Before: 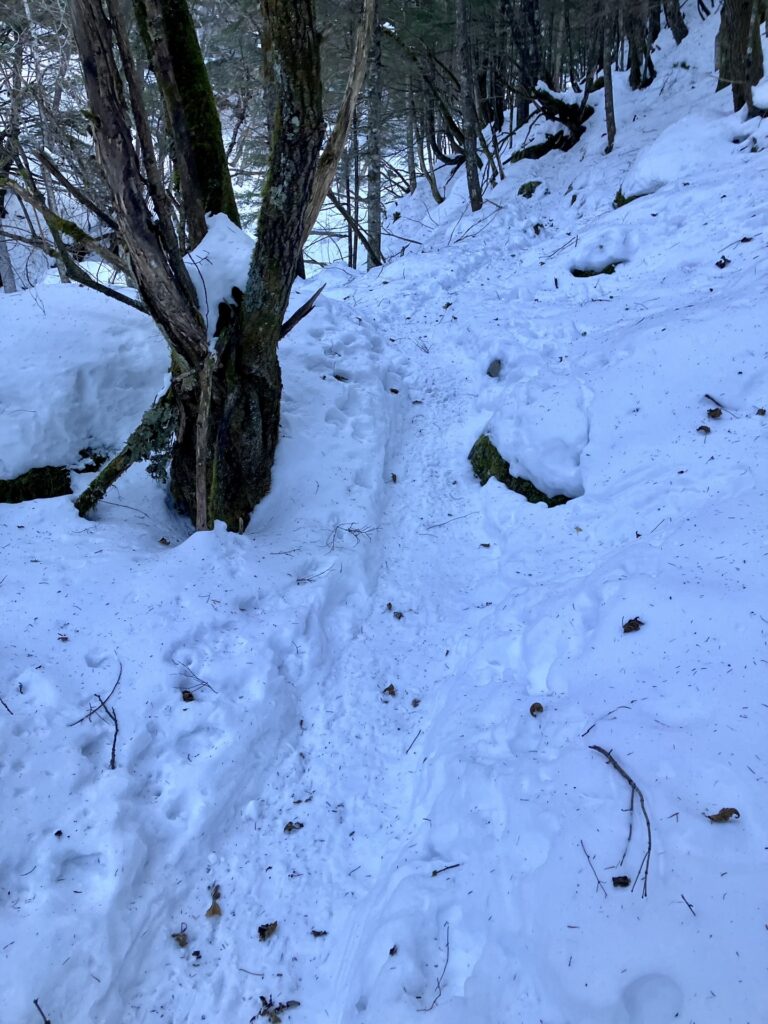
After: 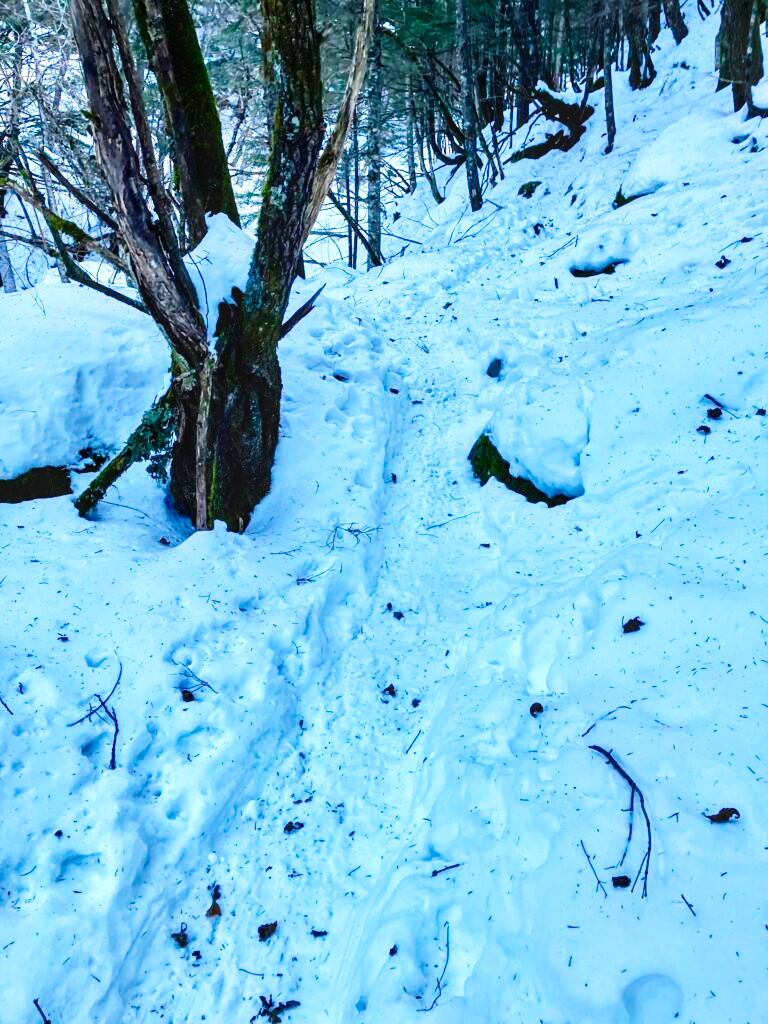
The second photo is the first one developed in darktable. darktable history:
exposure: black level correction -0.004, exposure 0.056 EV, compensate exposure bias true, compensate highlight preservation false
contrast brightness saturation: contrast 0.13, brightness -0.048, saturation 0.157
shadows and highlights: shadows 4.98, soften with gaussian
base curve: curves: ch0 [(0, 0) (0.028, 0.03) (0.121, 0.232) (0.46, 0.748) (0.859, 0.968) (1, 1)], preserve colors none
local contrast: detail 130%
color balance rgb: shadows lift › chroma 0.783%, shadows lift › hue 113.21°, highlights gain › luminance 14.614%, perceptual saturation grading › global saturation 19.392%, perceptual brilliance grading › mid-tones 9.043%, perceptual brilliance grading › shadows 14.336%, global vibrance 20.734%
